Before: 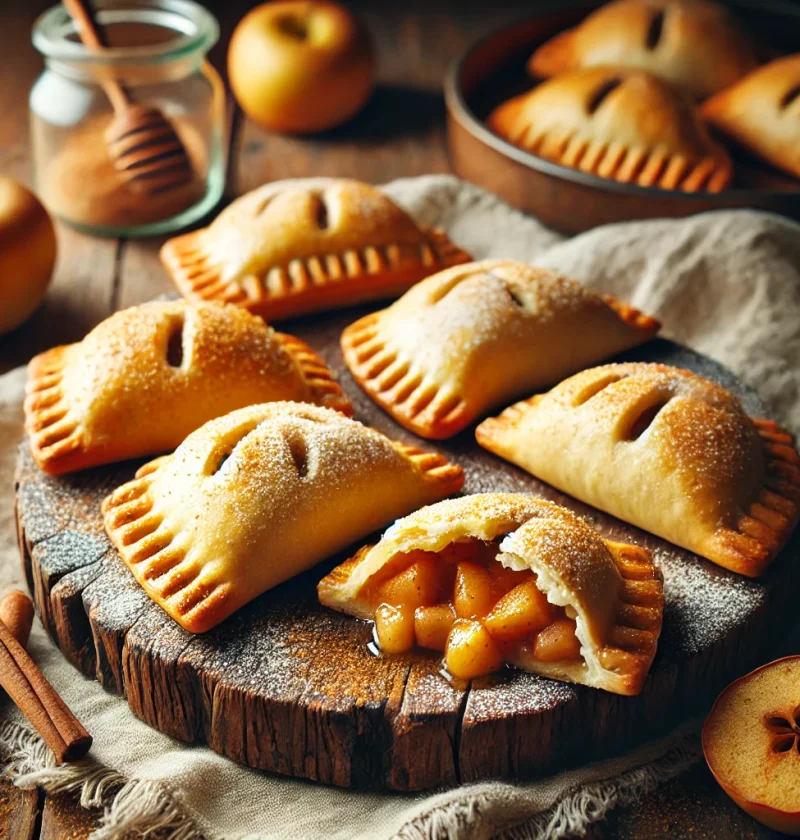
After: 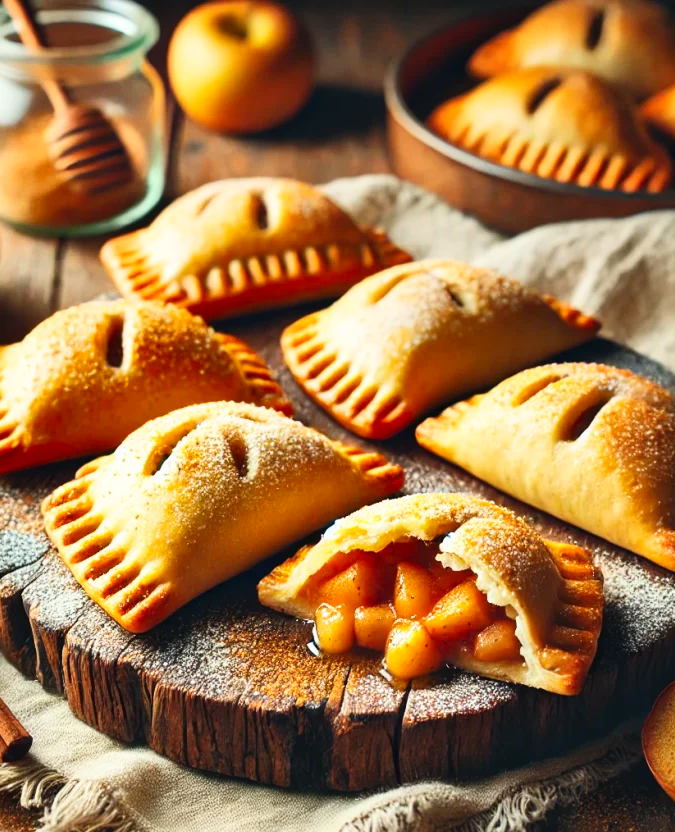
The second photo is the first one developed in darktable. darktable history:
crop: left 7.598%, right 7.873%
contrast brightness saturation: contrast 0.2, brightness 0.16, saturation 0.22
shadows and highlights: shadows 20.91, highlights -82.73, soften with gaussian
